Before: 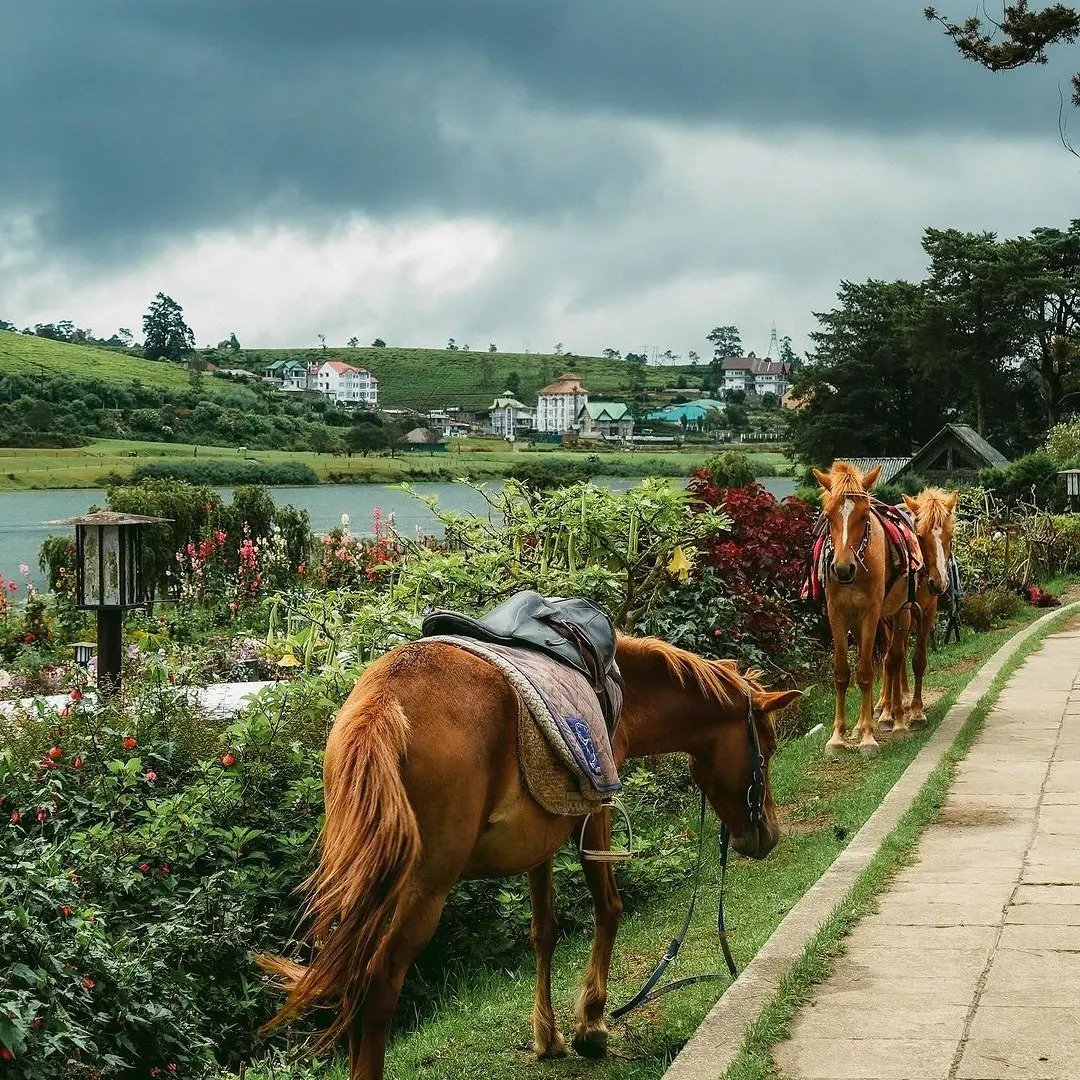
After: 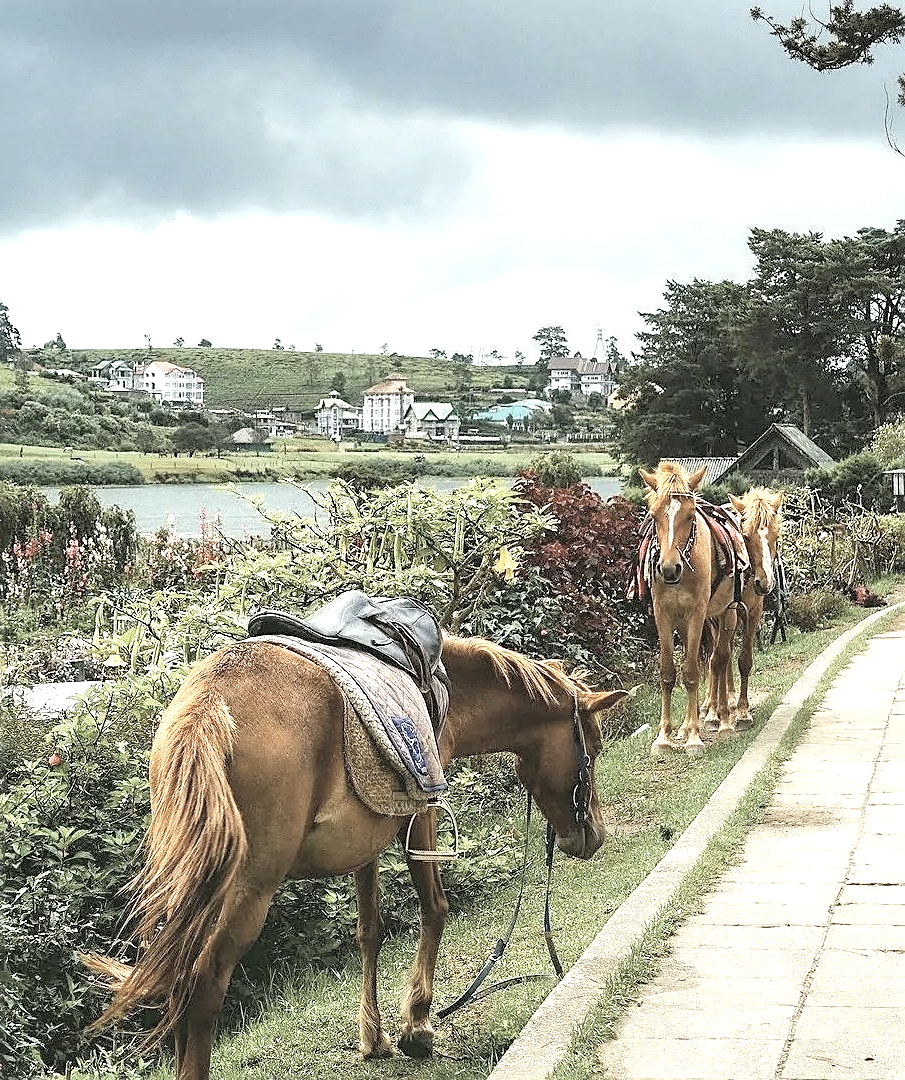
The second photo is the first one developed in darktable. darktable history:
color contrast: green-magenta contrast 0.8, blue-yellow contrast 1.1, unbound 0
exposure: black level correction 0, exposure 1 EV, compensate exposure bias true, compensate highlight preservation false
contrast brightness saturation: brightness 0.18, saturation -0.5
crop: left 16.145%
sharpen: on, module defaults
